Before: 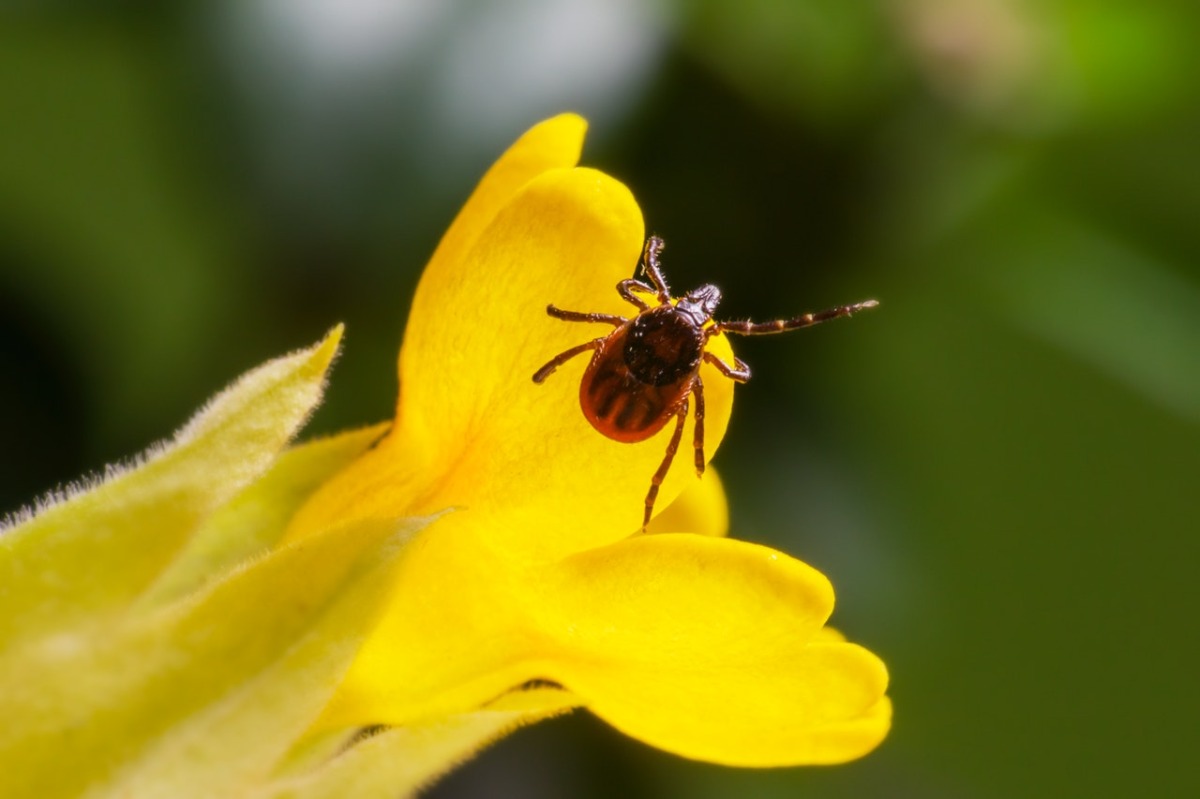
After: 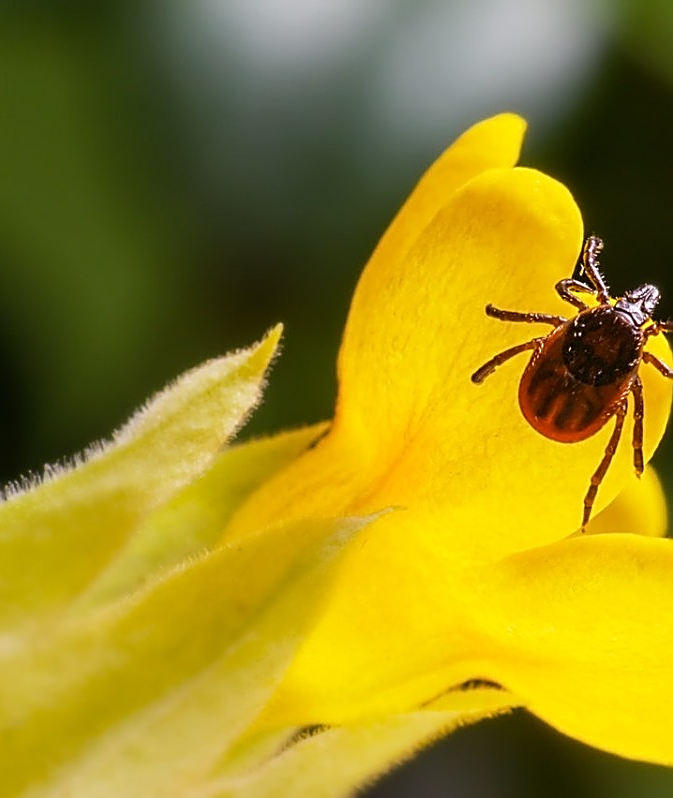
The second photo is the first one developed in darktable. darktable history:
crop: left 5.16%, right 38.692%
sharpen: radius 1.675, amount 1.286
